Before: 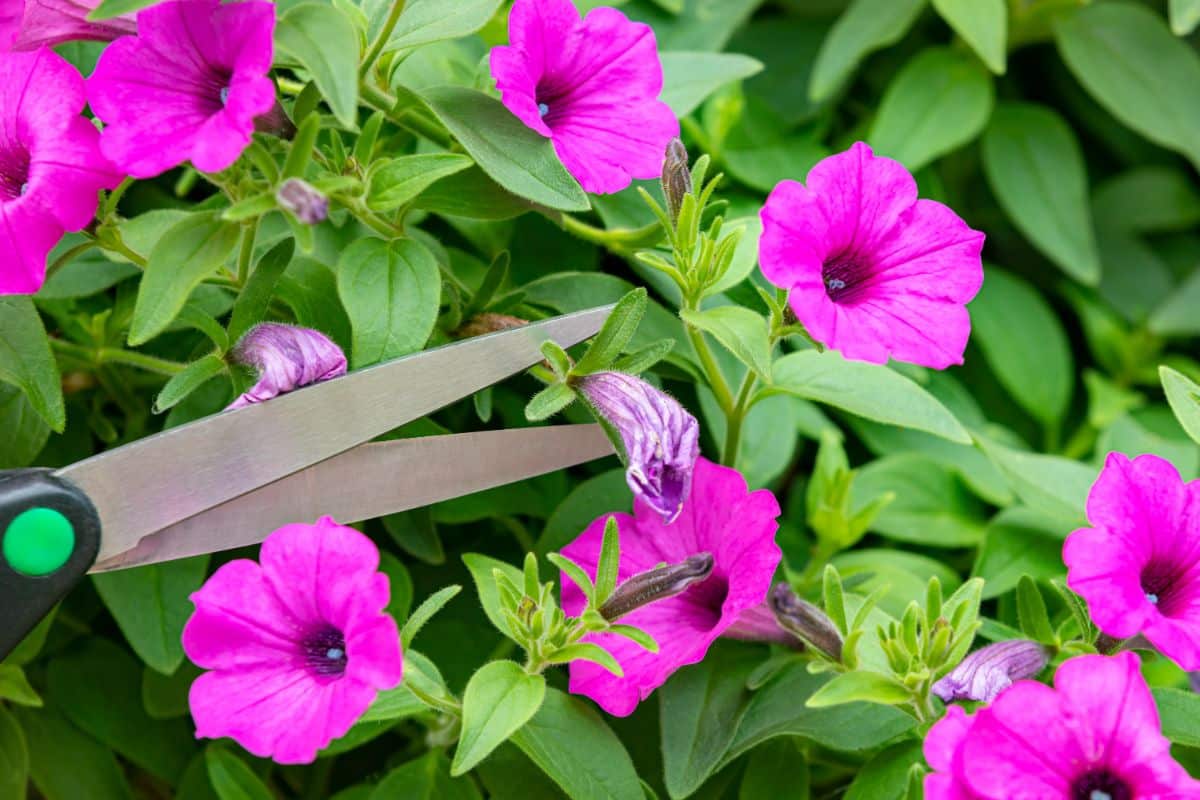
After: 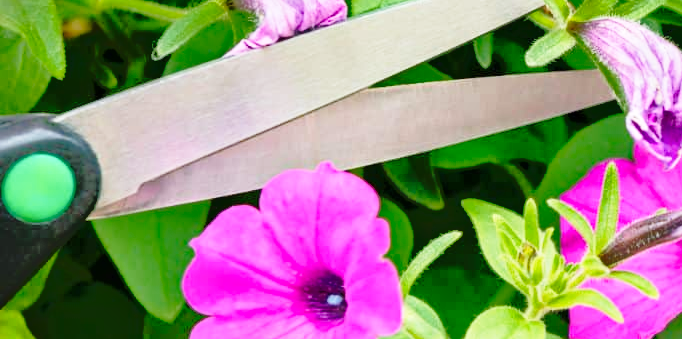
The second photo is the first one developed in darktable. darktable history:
base curve: curves: ch0 [(0, 0) (0.028, 0.03) (0.121, 0.232) (0.46, 0.748) (0.859, 0.968) (1, 1)], preserve colors none
tone equalizer: -7 EV -0.614 EV, -6 EV 0.97 EV, -5 EV -0.465 EV, -4 EV 0.41 EV, -3 EV 0.408 EV, -2 EV 0.172 EV, -1 EV -0.129 EV, +0 EV -0.364 EV
crop: top 44.301%, right 43.156%, bottom 13.211%
